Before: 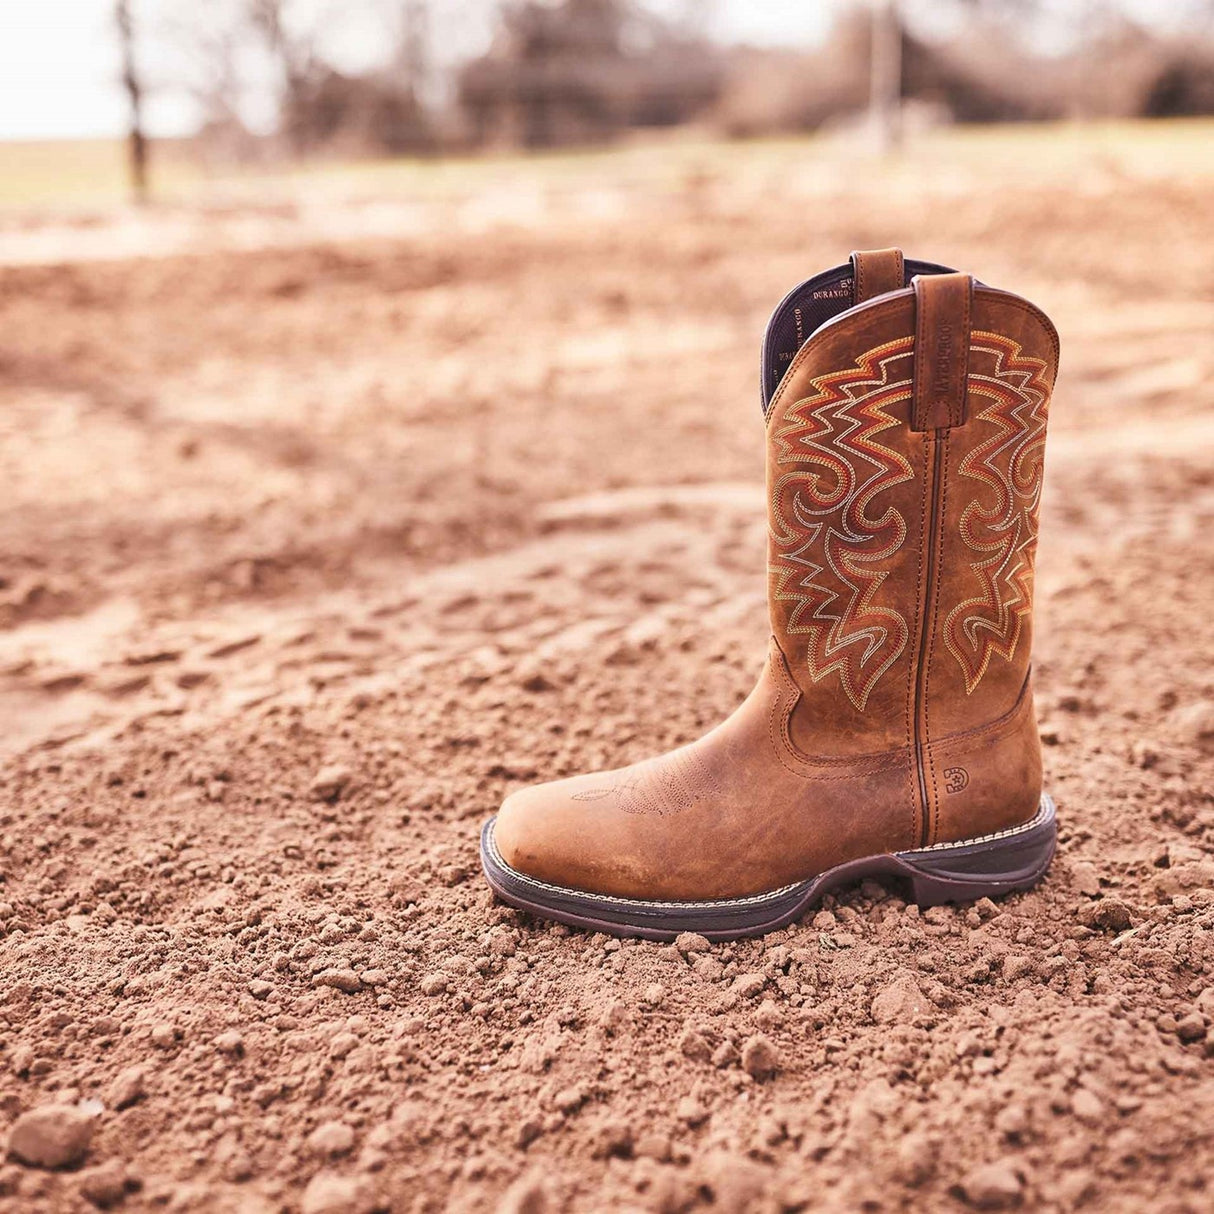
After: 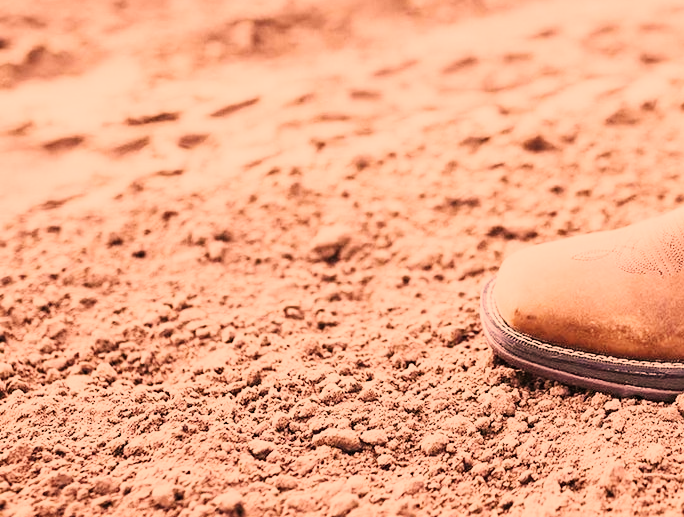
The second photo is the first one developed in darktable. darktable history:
exposure: exposure 0.74 EV, compensate highlight preservation false
crop: top 44.483%, right 43.593%, bottom 12.892%
sigmoid: contrast 1.69, skew -0.23, preserve hue 0%, red attenuation 0.1, red rotation 0.035, green attenuation 0.1, green rotation -0.017, blue attenuation 0.15, blue rotation -0.052, base primaries Rec2020
color correction: highlights a* 40, highlights b* 40, saturation 0.69
